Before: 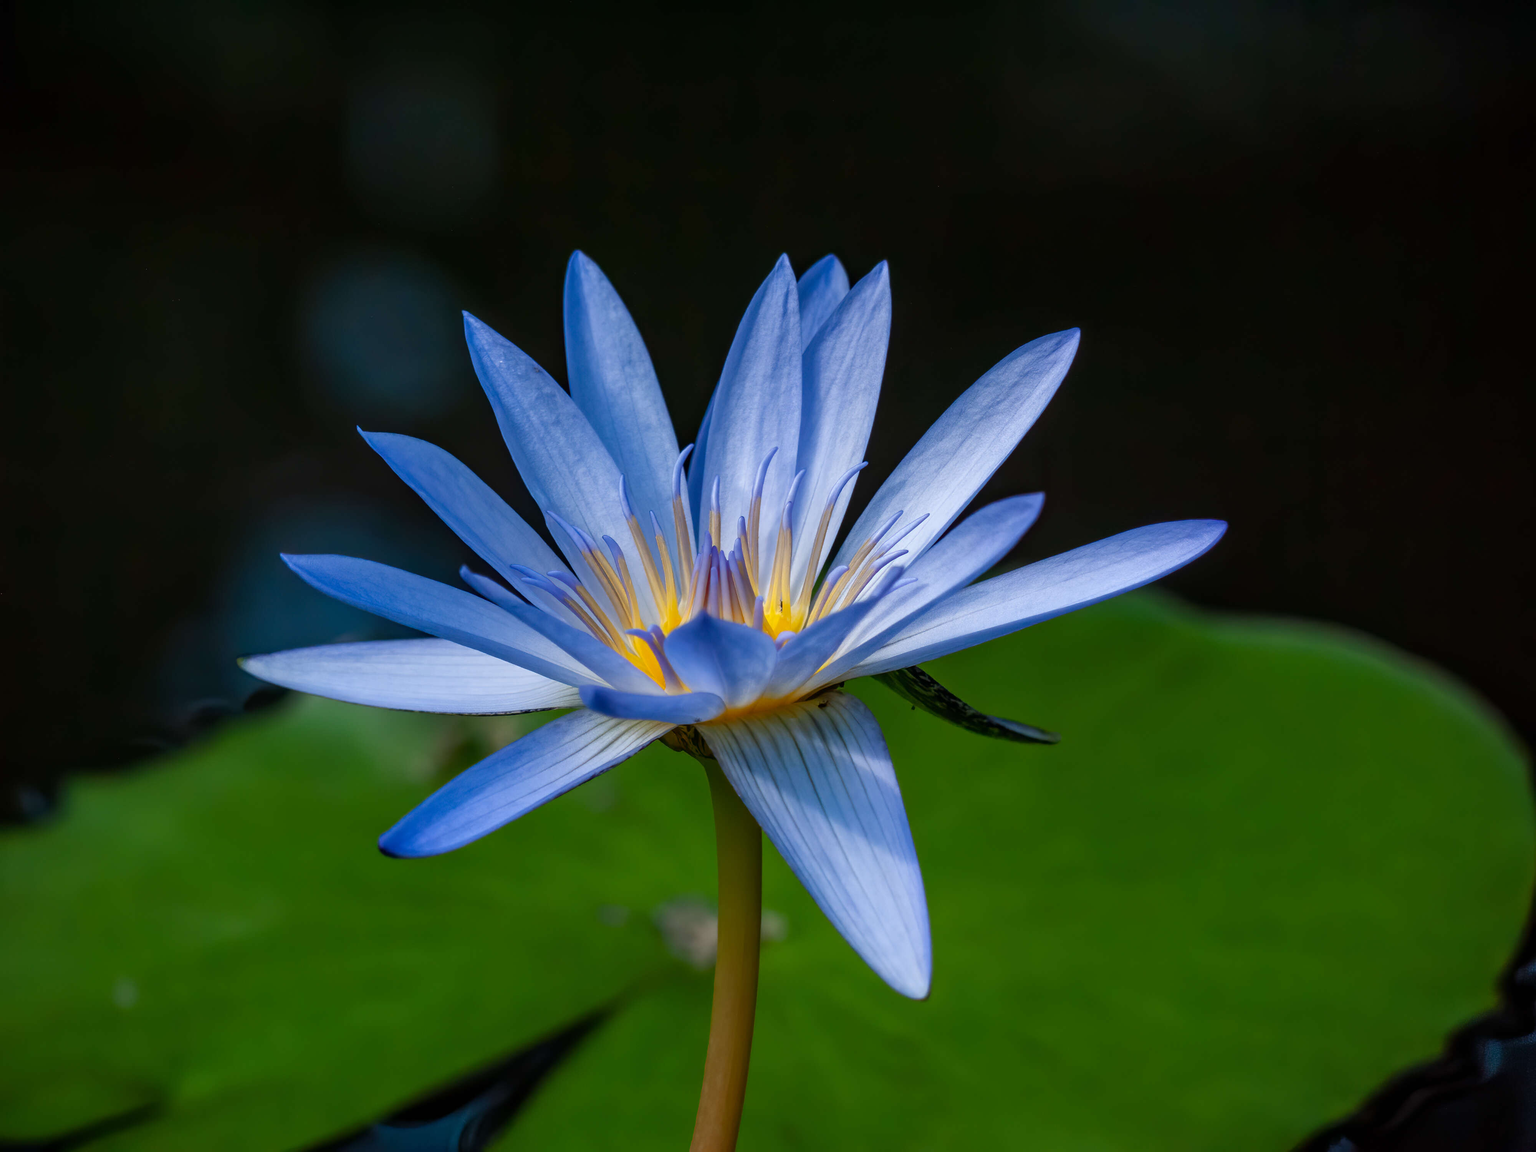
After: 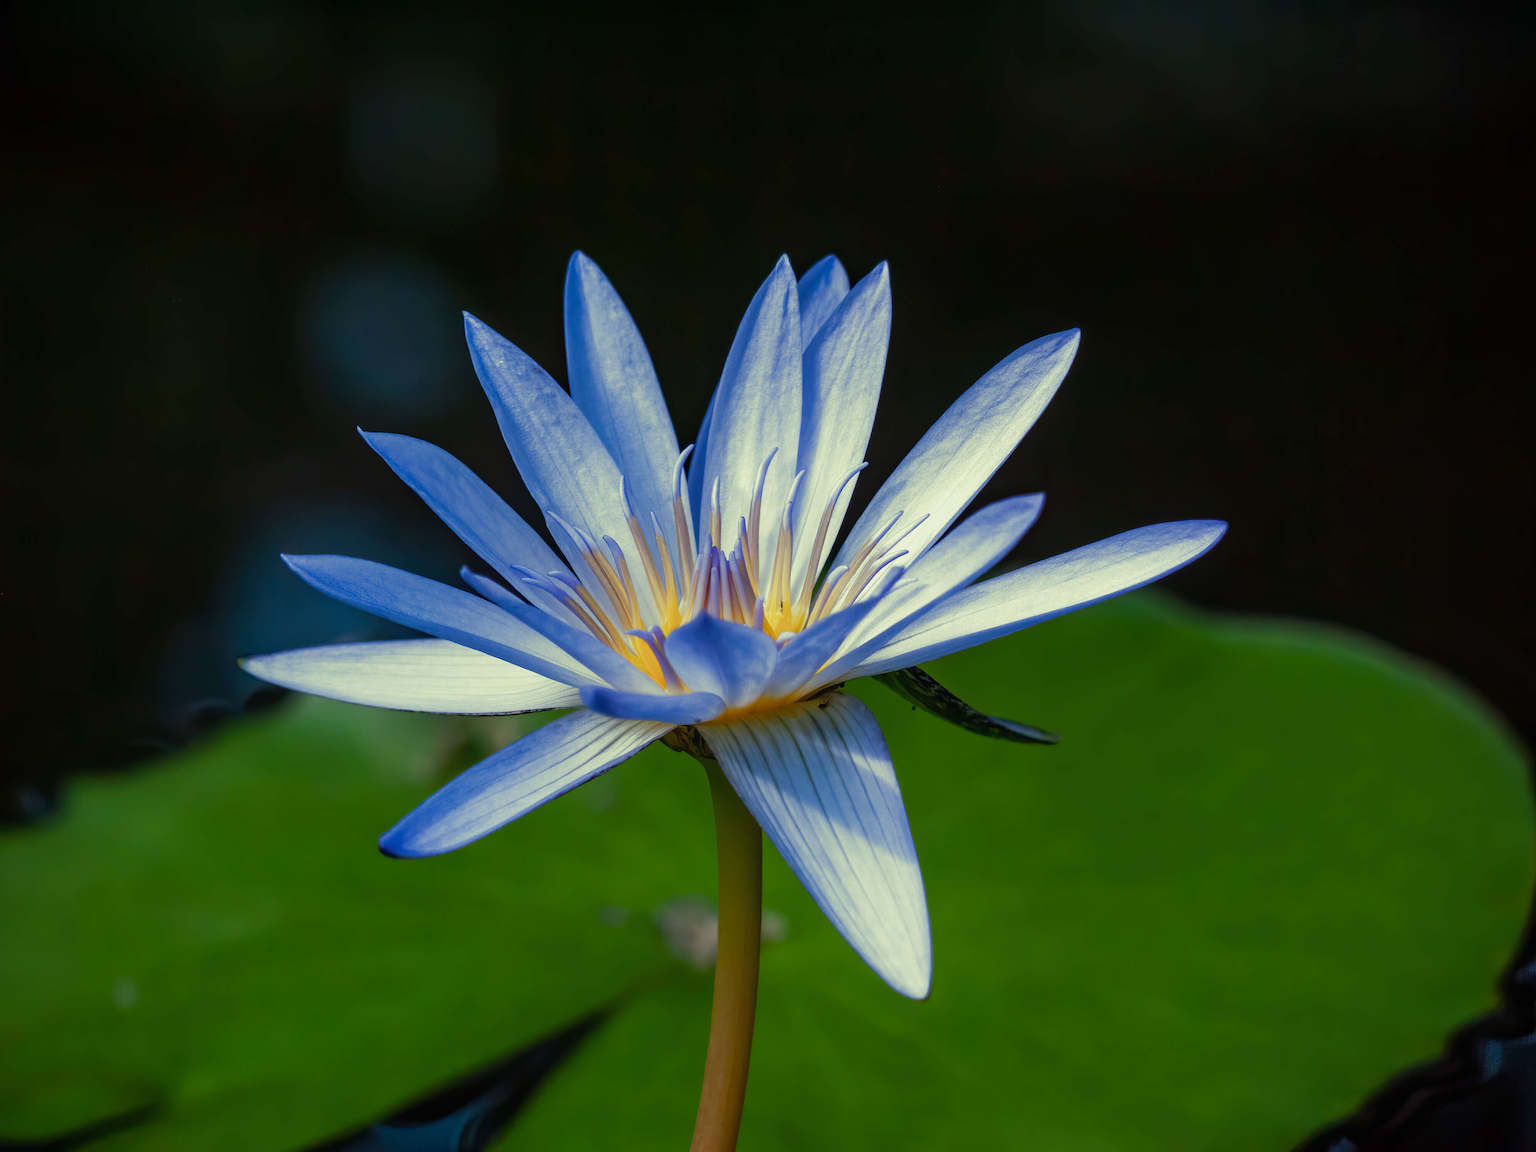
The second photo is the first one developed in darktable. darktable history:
split-toning: shadows › hue 290.82°, shadows › saturation 0.34, highlights › saturation 0.38, balance 0, compress 50%
local contrast: mode bilateral grid, contrast 100, coarseness 100, detail 91%, midtone range 0.2
